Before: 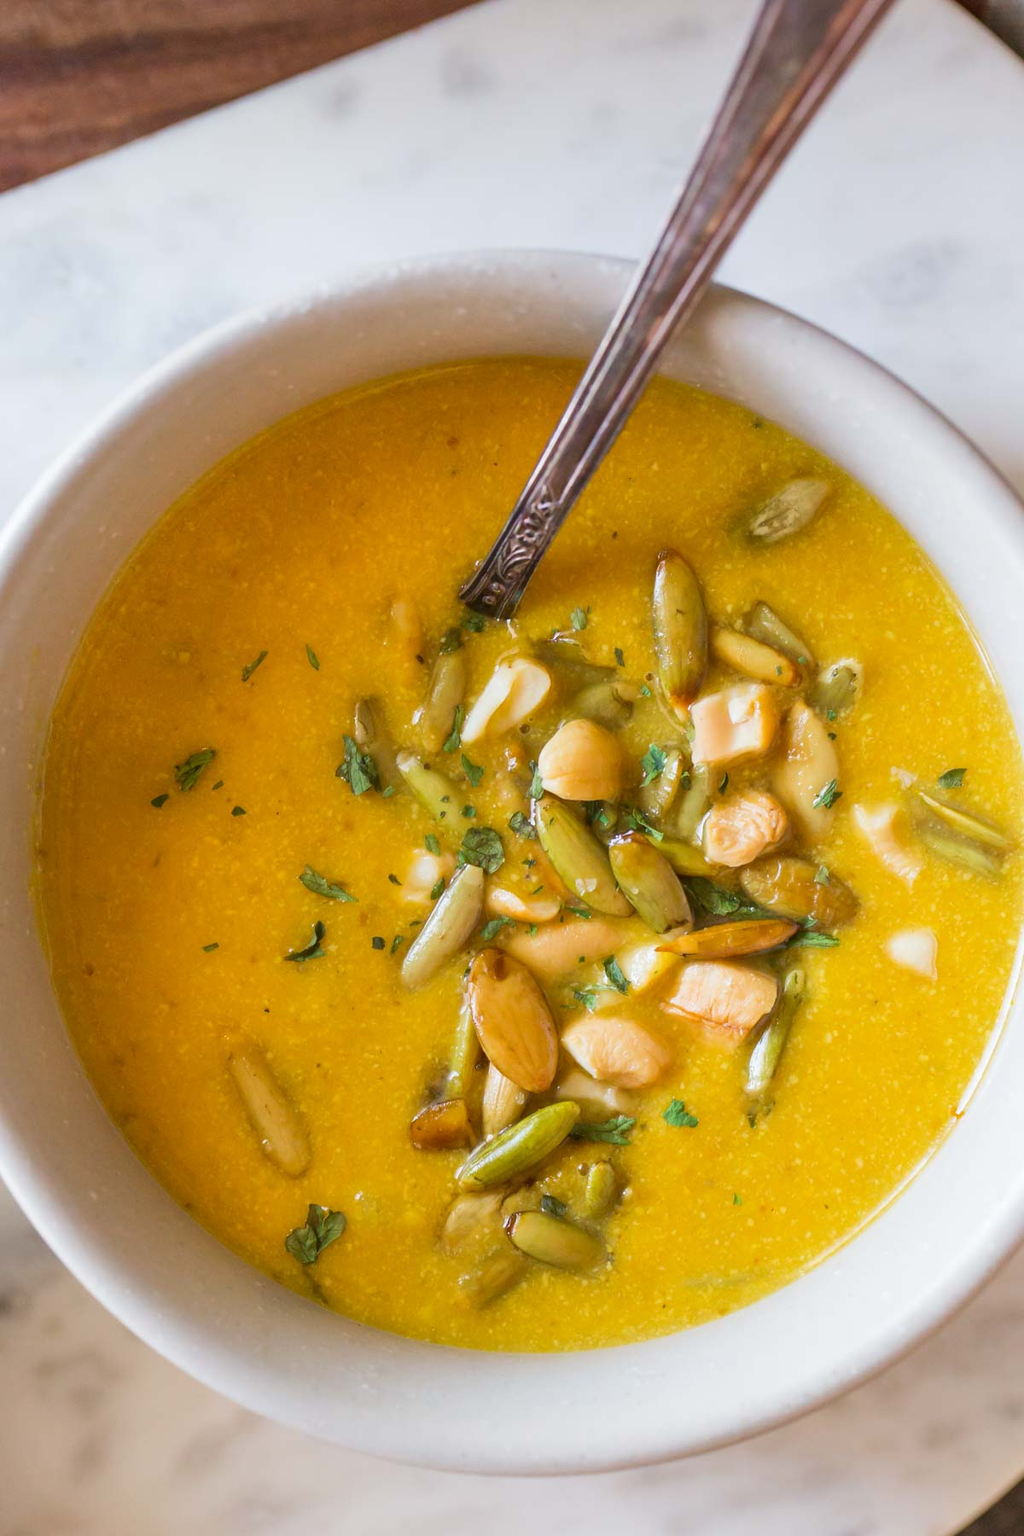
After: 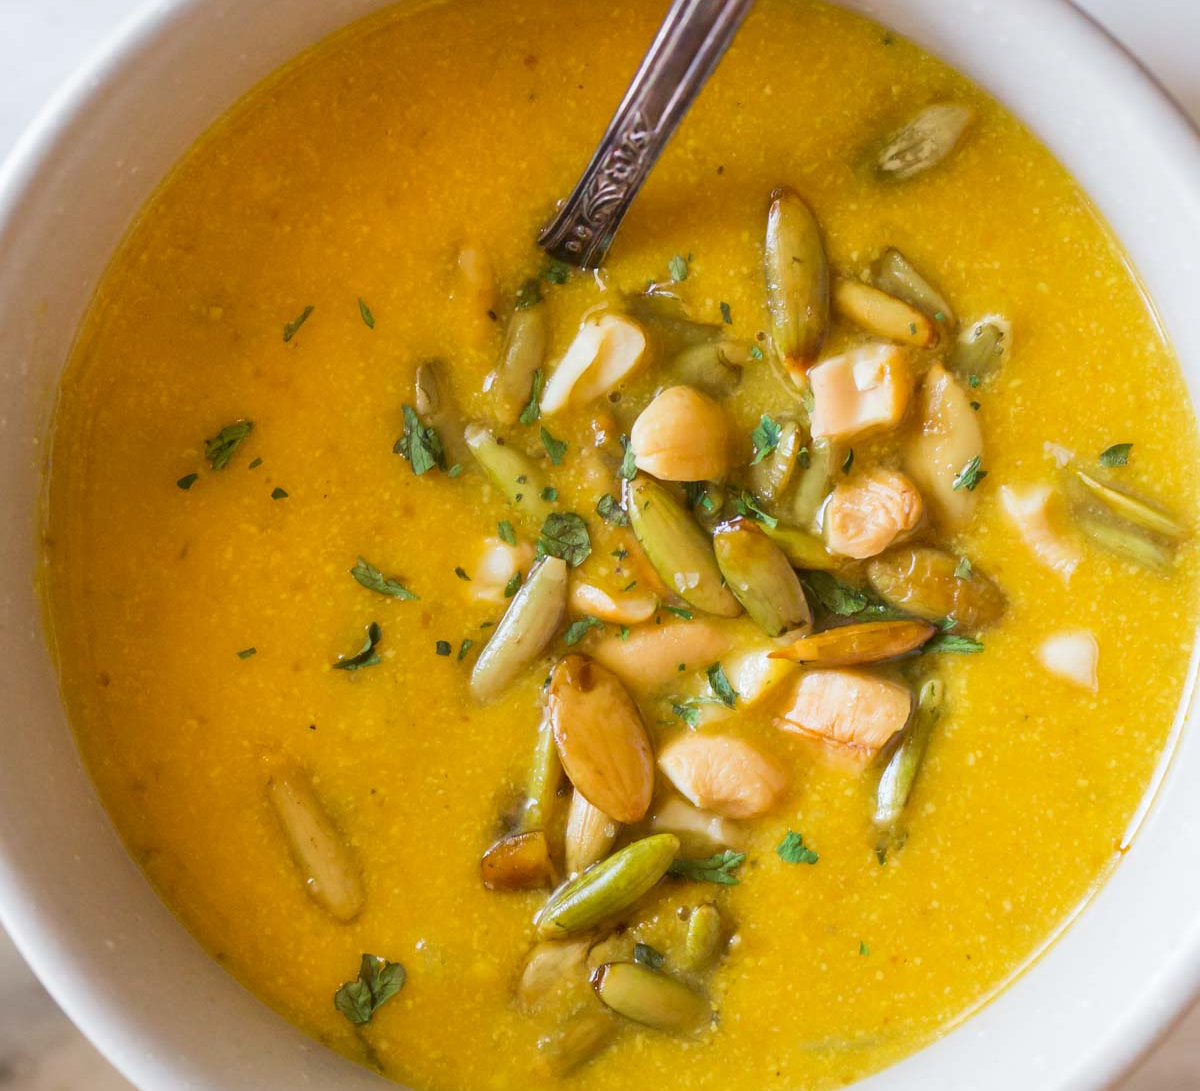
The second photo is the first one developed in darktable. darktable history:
crop and rotate: top 25.396%, bottom 13.978%
